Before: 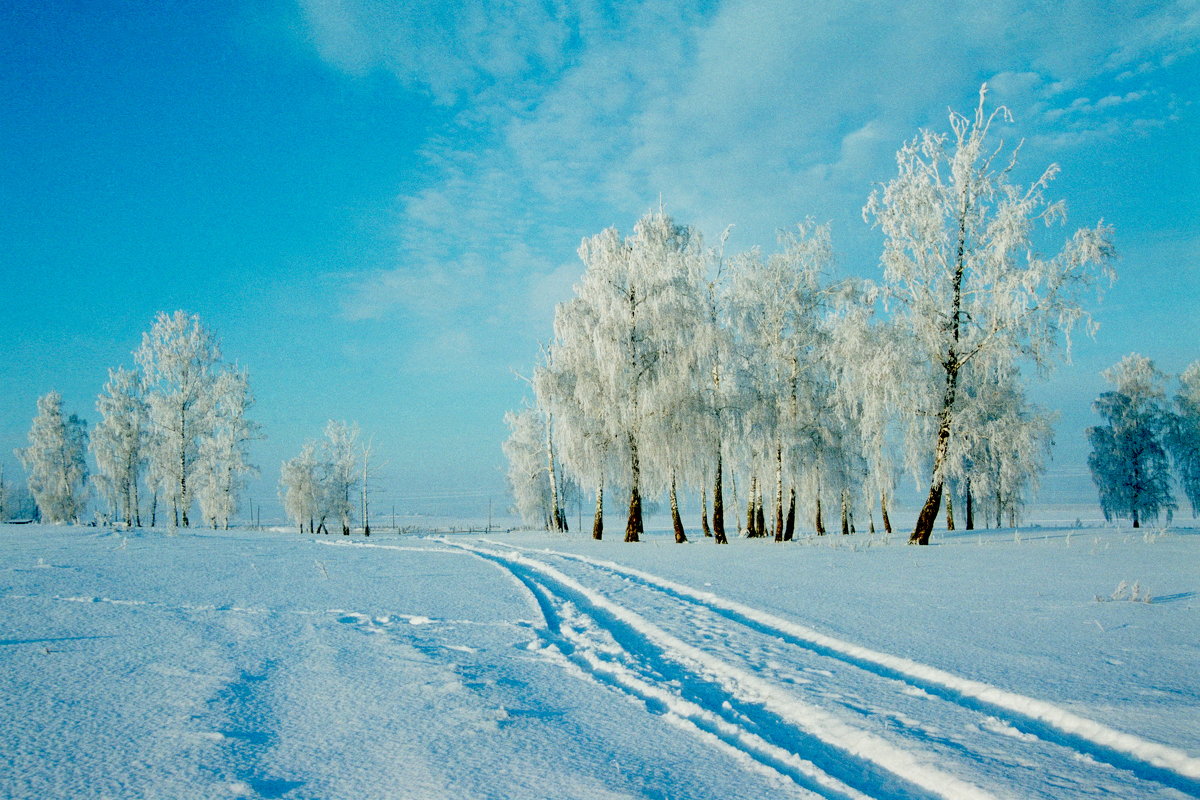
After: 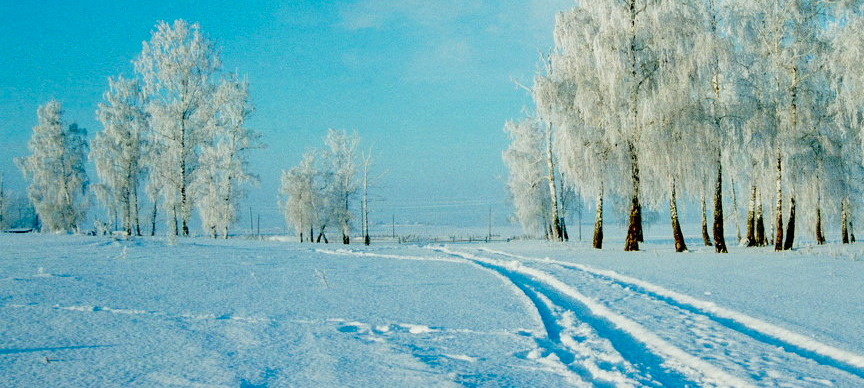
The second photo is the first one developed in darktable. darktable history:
crop: top 36.498%, right 27.964%, bottom 14.995%
color balance: output saturation 110%
